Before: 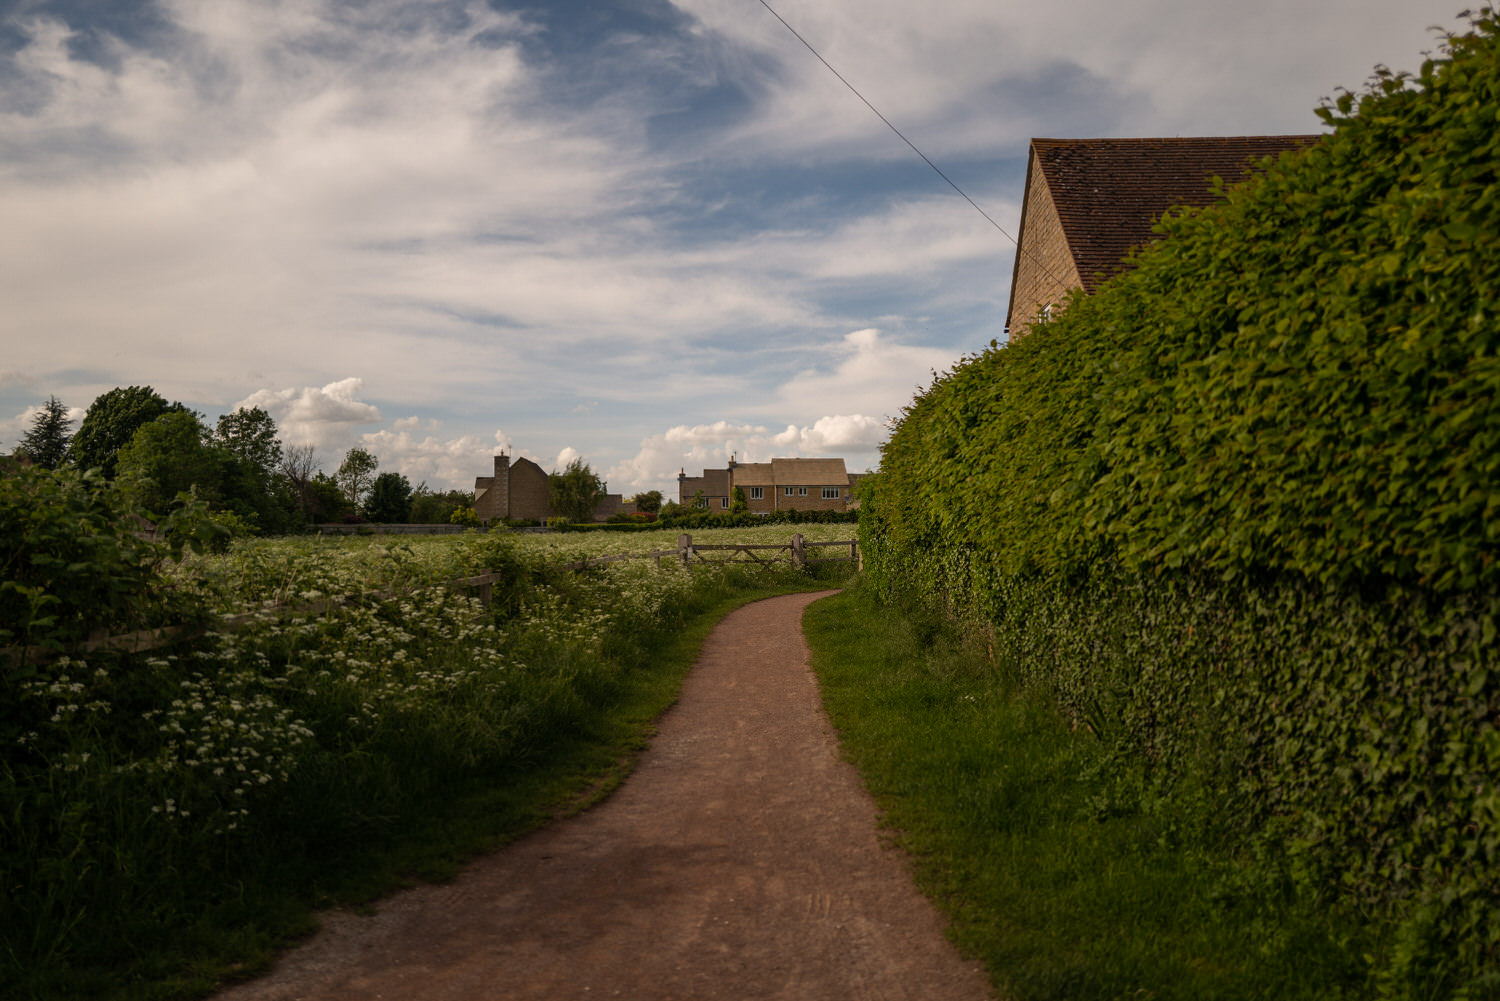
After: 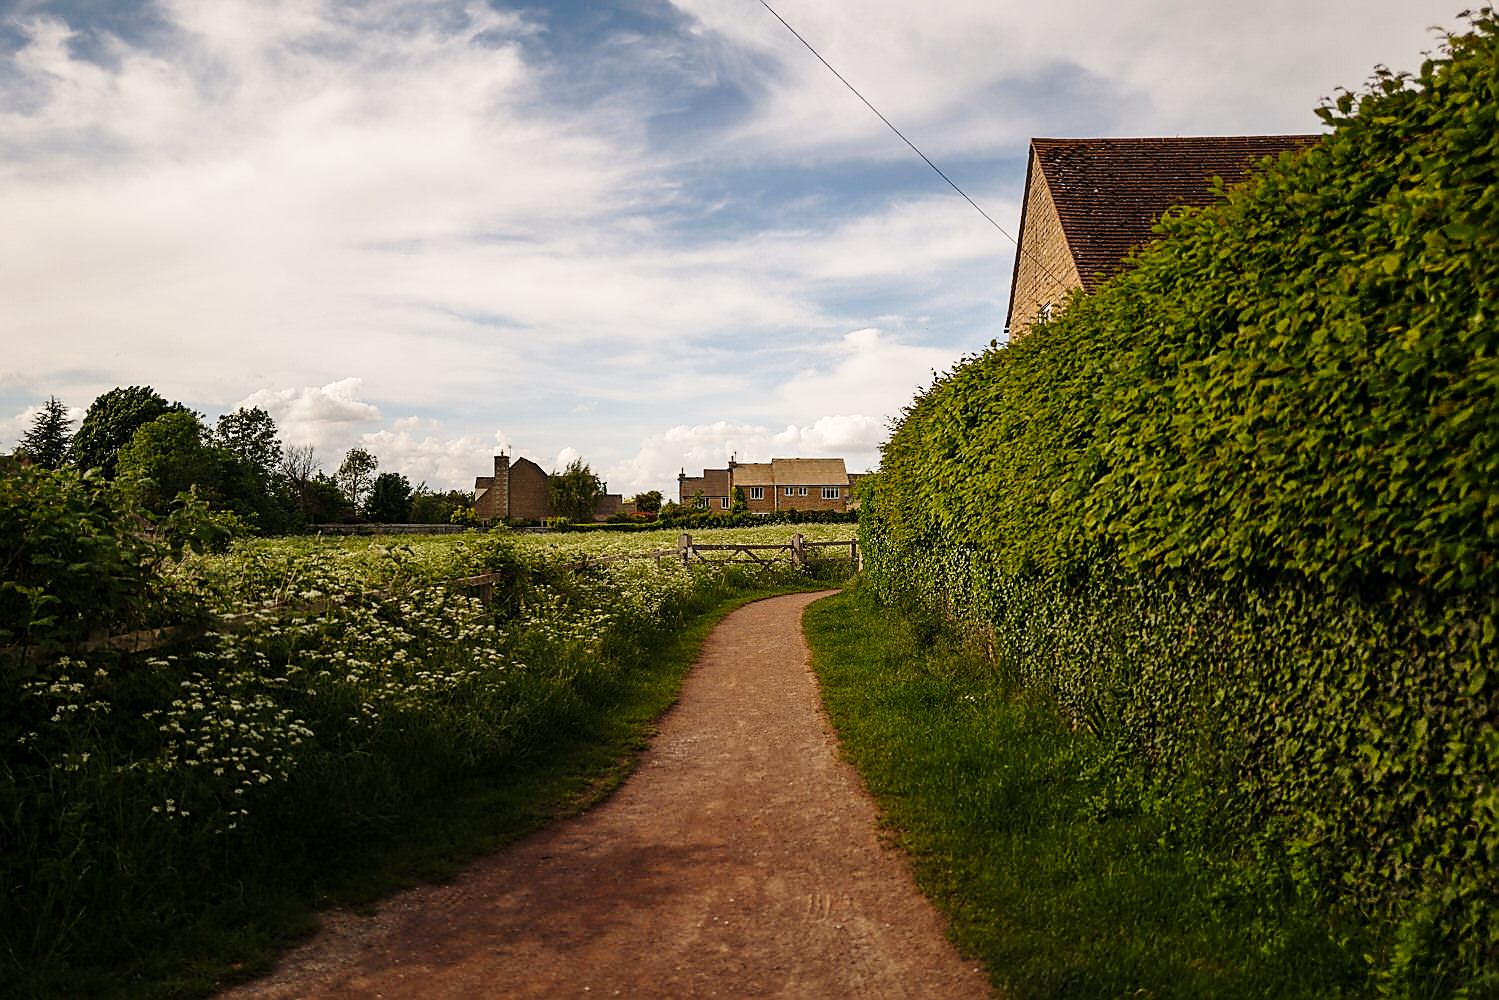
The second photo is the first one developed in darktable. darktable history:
base curve: curves: ch0 [(0, 0) (0.028, 0.03) (0.121, 0.232) (0.46, 0.748) (0.859, 0.968) (1, 1)], preserve colors none
sharpen: radius 1.395, amount 1.247, threshold 0.665
crop: left 0.061%
